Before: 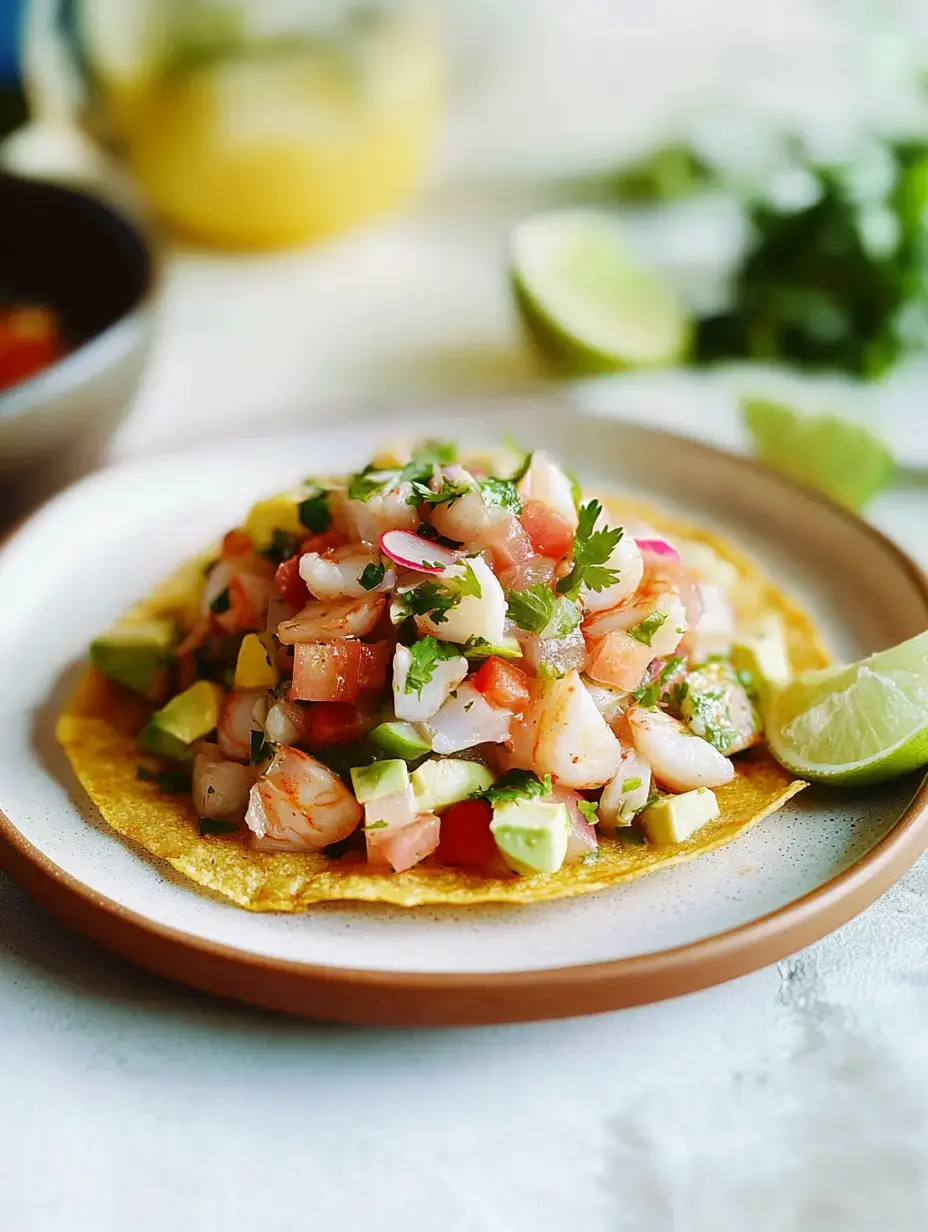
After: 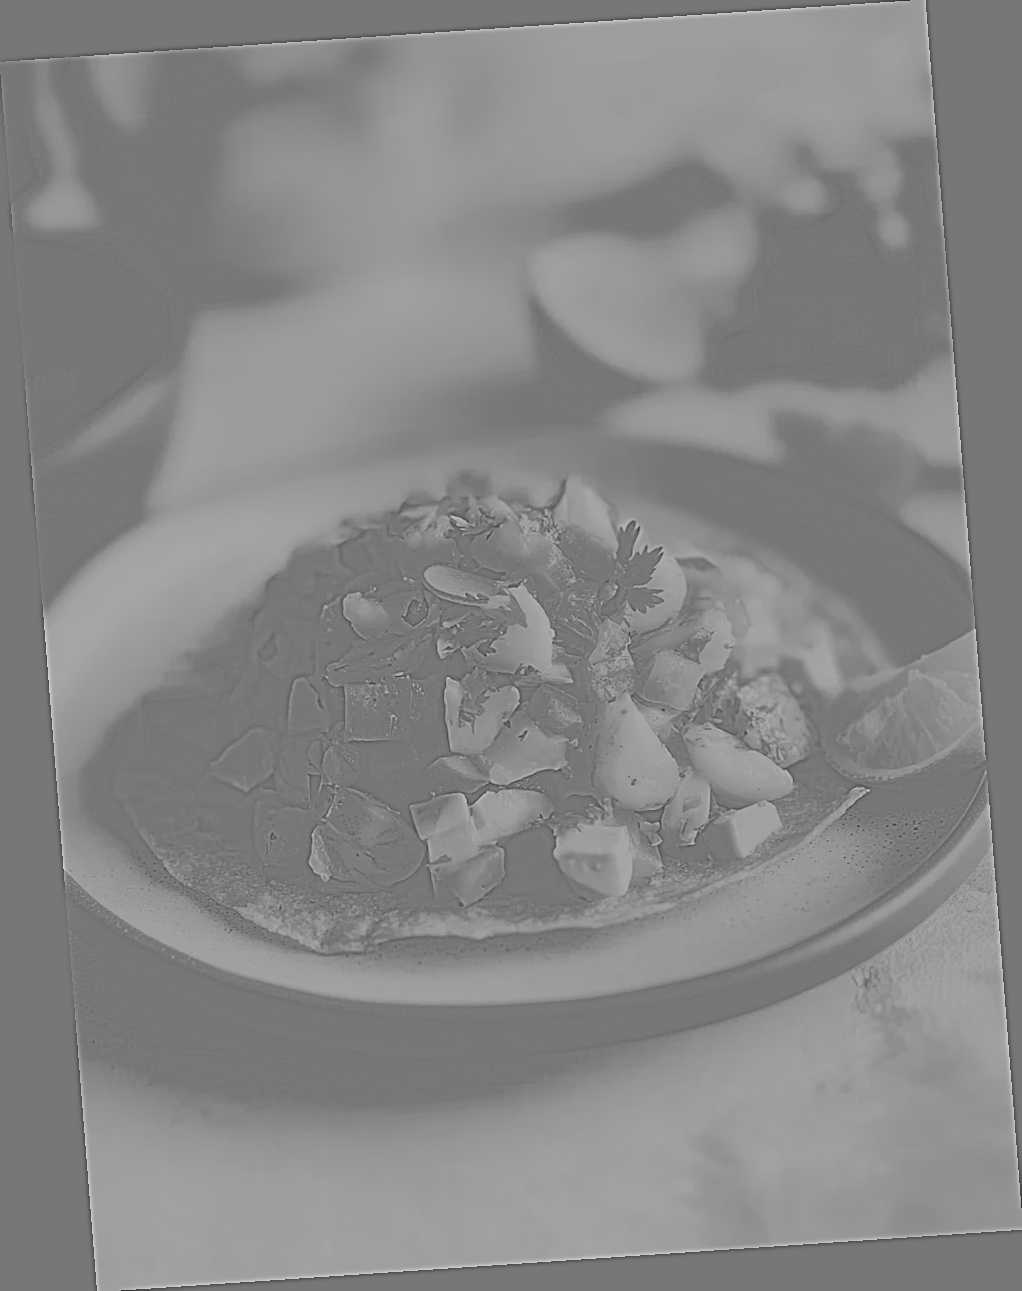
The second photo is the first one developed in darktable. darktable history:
exposure: black level correction 0, exposure 1.2 EV, compensate highlight preservation false
rotate and perspective: rotation -4.2°, shear 0.006, automatic cropping off
highpass: sharpness 9.84%, contrast boost 9.94%
tone equalizer: -8 EV -0.417 EV, -7 EV -0.389 EV, -6 EV -0.333 EV, -5 EV -0.222 EV, -3 EV 0.222 EV, -2 EV 0.333 EV, -1 EV 0.389 EV, +0 EV 0.417 EV, edges refinement/feathering 500, mask exposure compensation -1.57 EV, preserve details no
